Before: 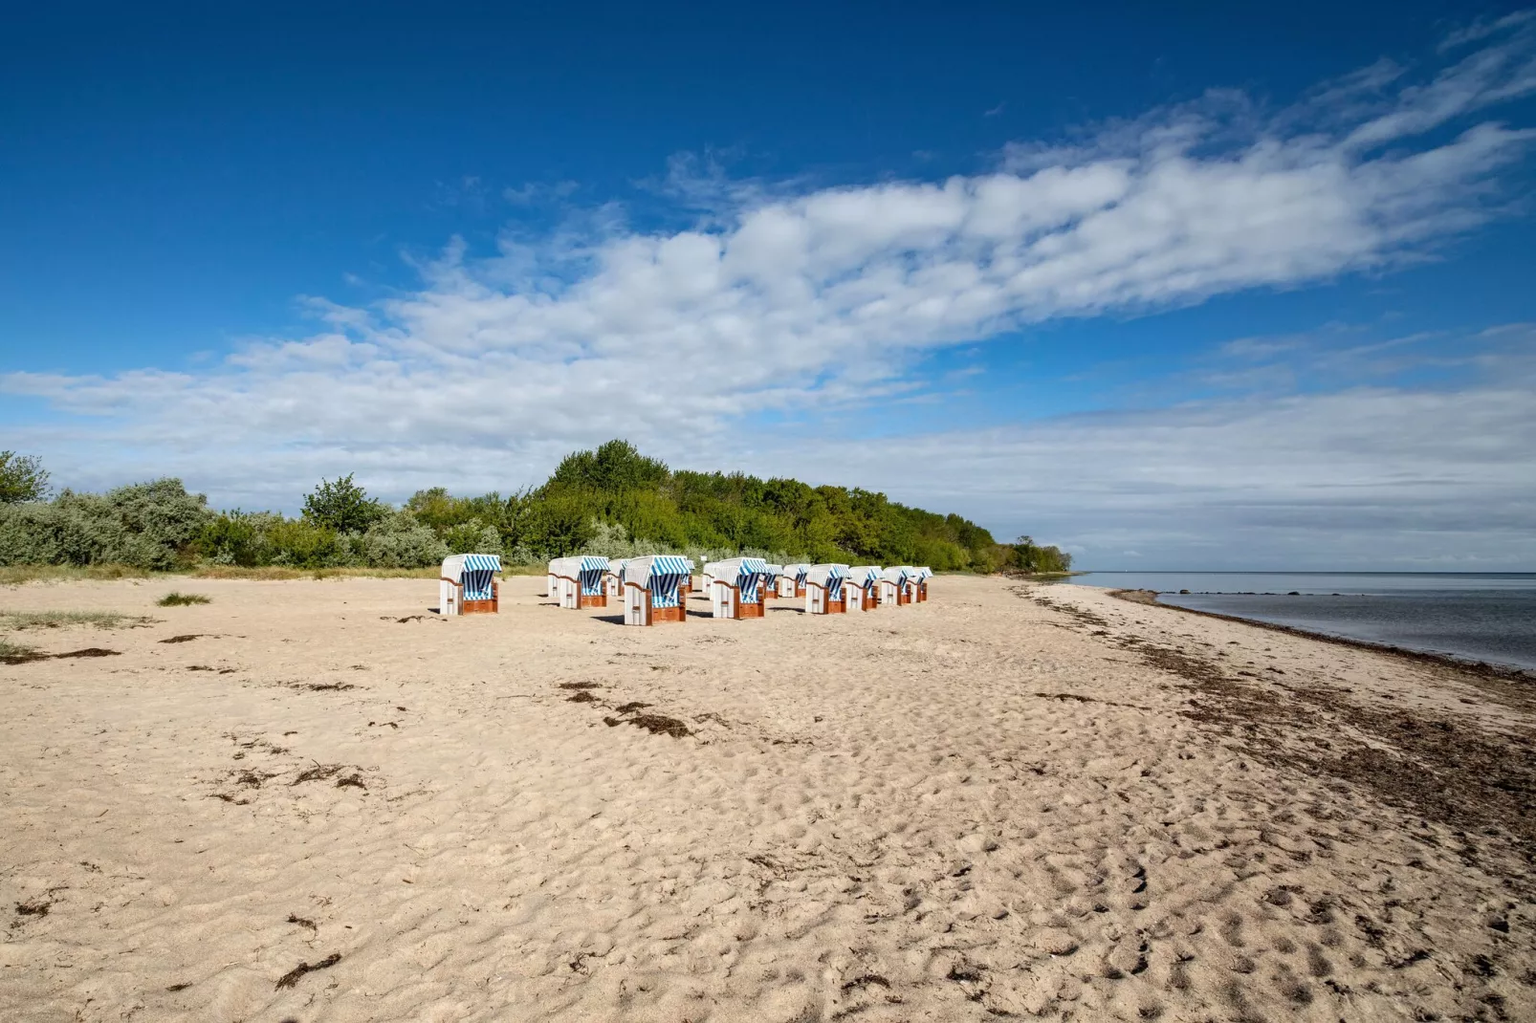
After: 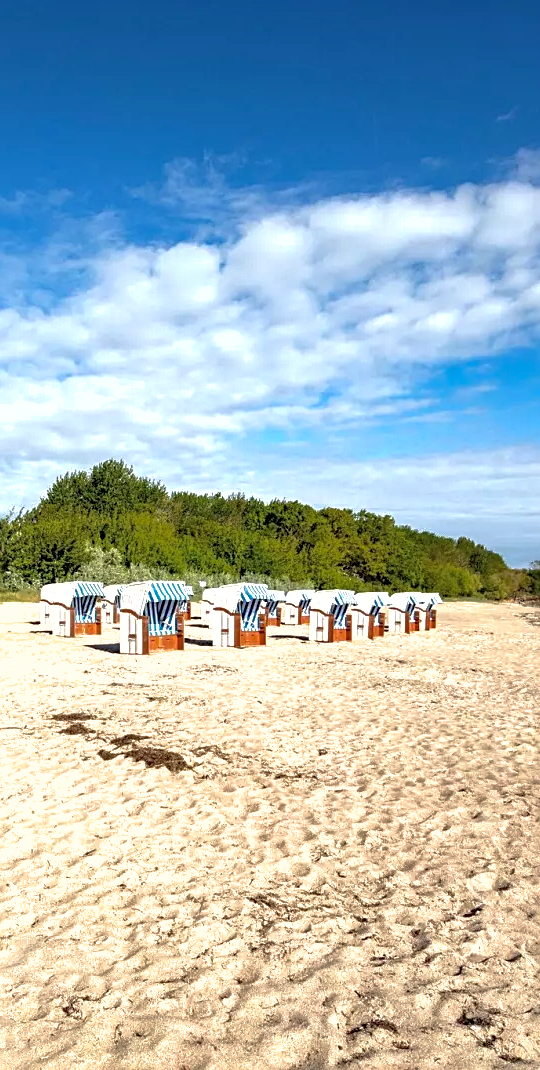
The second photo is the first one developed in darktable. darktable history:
shadows and highlights: on, module defaults
crop: left 33.206%, right 33.157%
tone equalizer: -8 EV -0.722 EV, -7 EV -0.677 EV, -6 EV -0.582 EV, -5 EV -0.413 EV, -3 EV 0.371 EV, -2 EV 0.6 EV, -1 EV 0.694 EV, +0 EV 0.754 EV
sharpen: radius 2.199, amount 0.385, threshold 0.231
